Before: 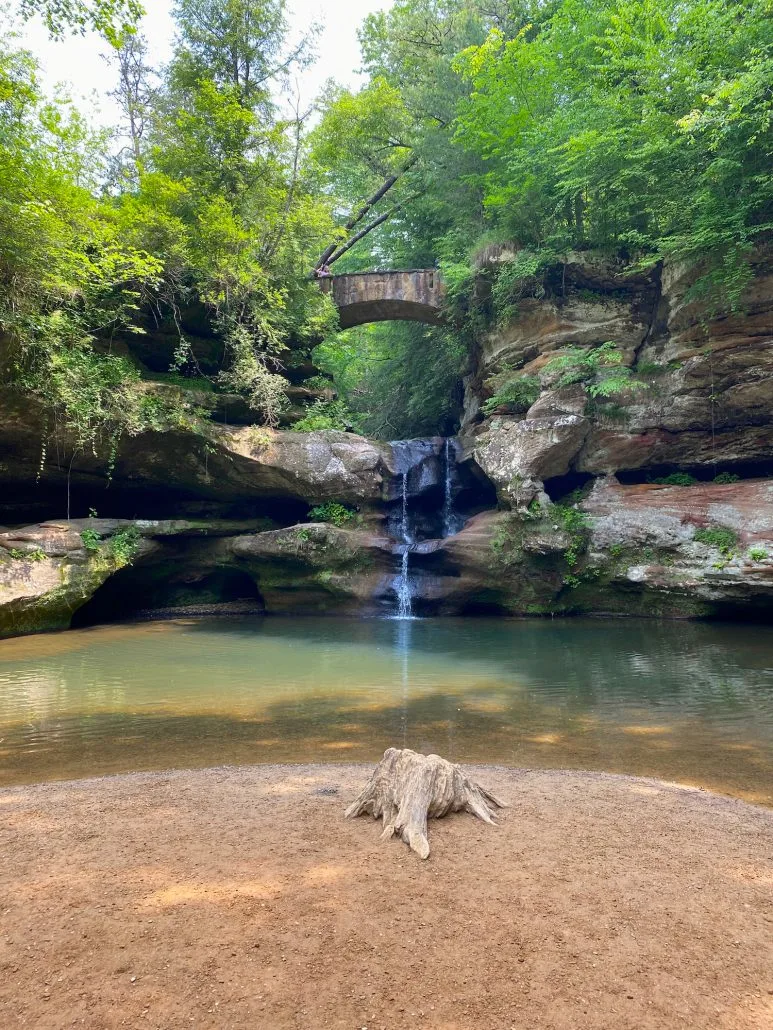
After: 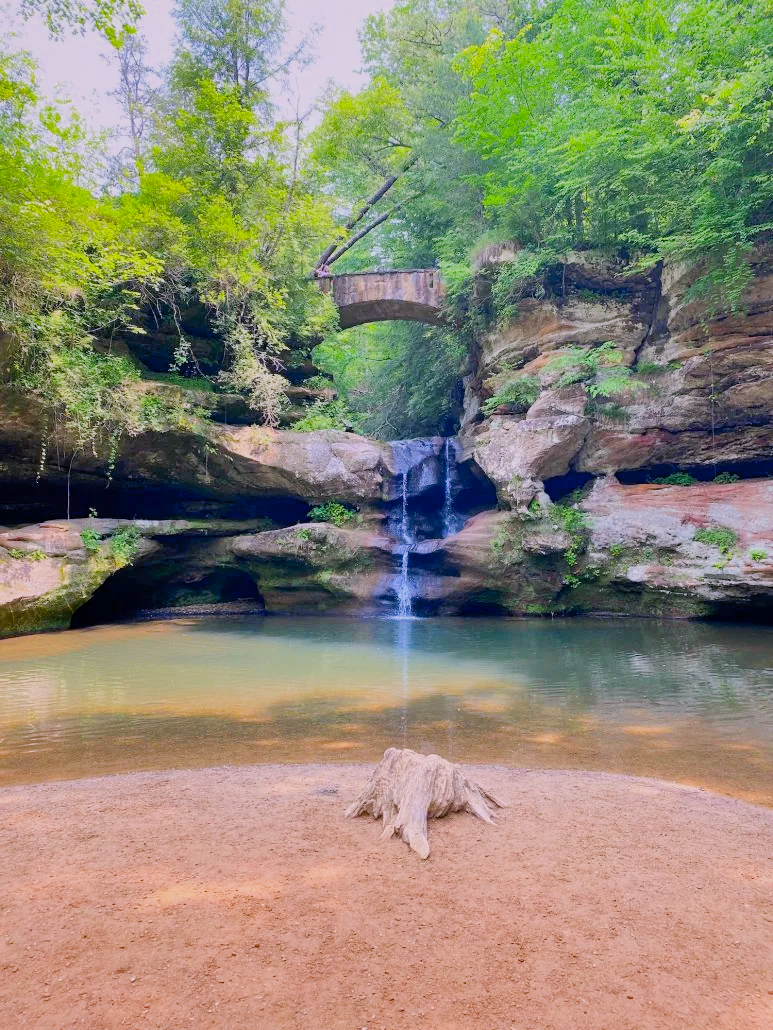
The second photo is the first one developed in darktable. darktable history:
white balance: red 1.066, blue 1.119
exposure: black level correction 0, exposure 0.9 EV, compensate highlight preservation false
filmic rgb: black relative exposure -6.98 EV, white relative exposure 5.63 EV, hardness 2.86
contrast brightness saturation: saturation 0.18
shadows and highlights: on, module defaults
